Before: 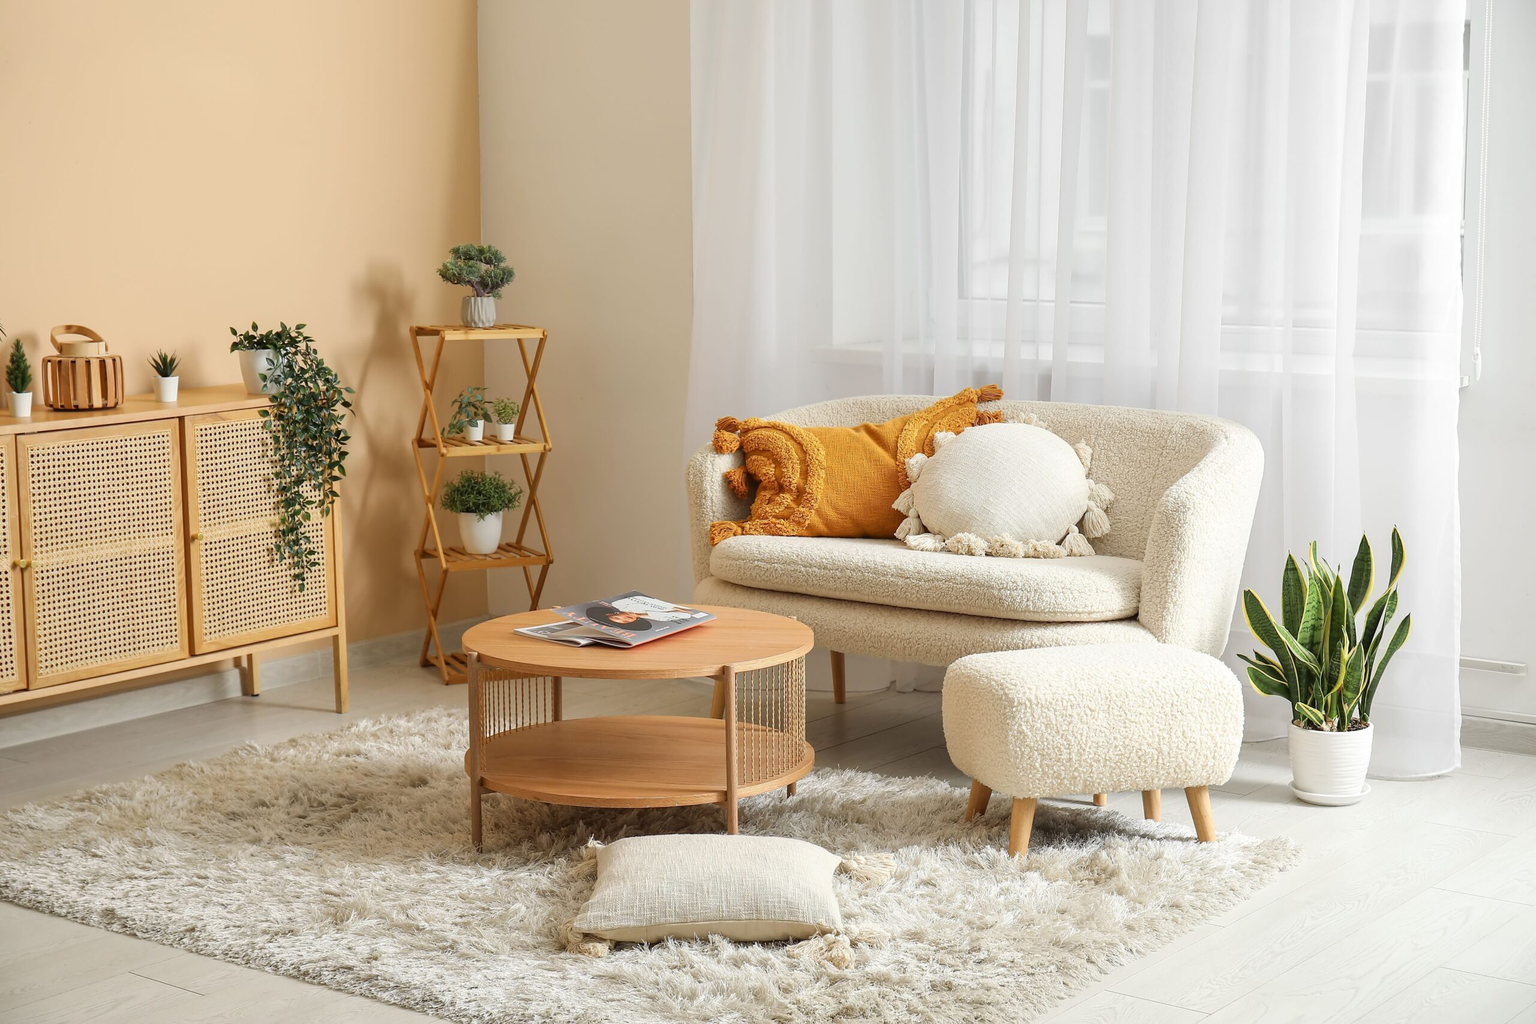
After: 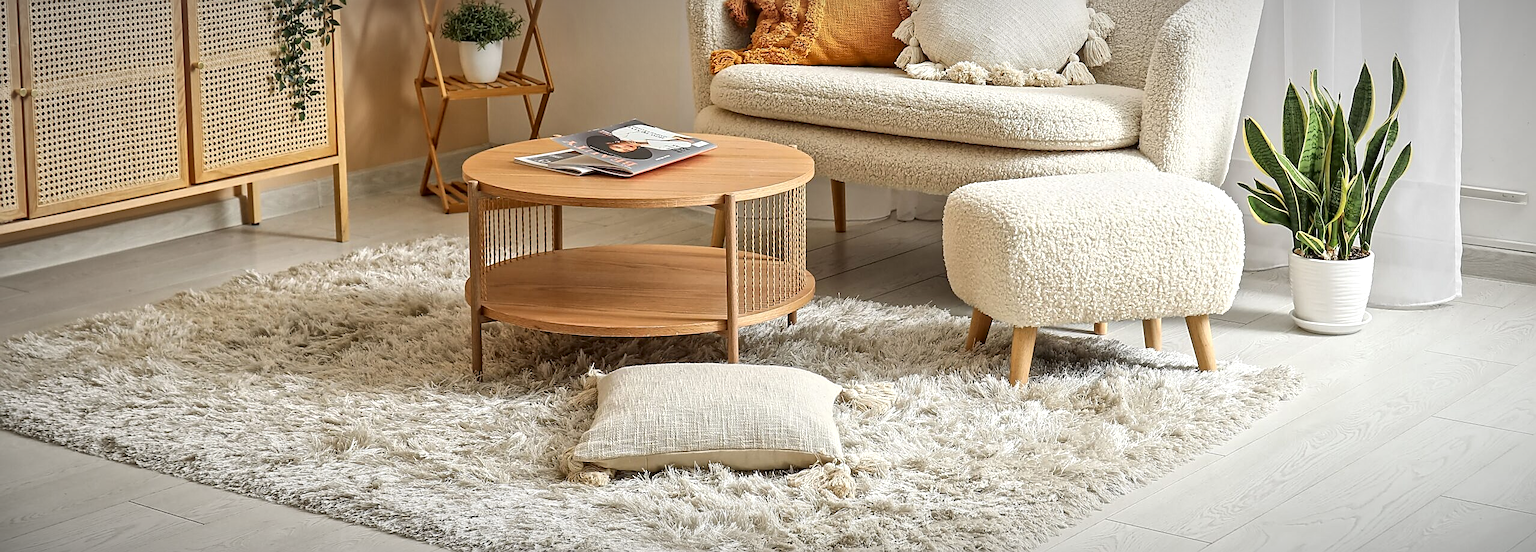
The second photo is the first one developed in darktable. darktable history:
sharpen: on, module defaults
crop and rotate: top 46.103%, right 0.005%
vignetting: fall-off start 81.15%, fall-off radius 62.54%, automatic ratio true, width/height ratio 1.411, unbound false
local contrast: mode bilateral grid, contrast 20, coarseness 18, detail 163%, midtone range 0.2
